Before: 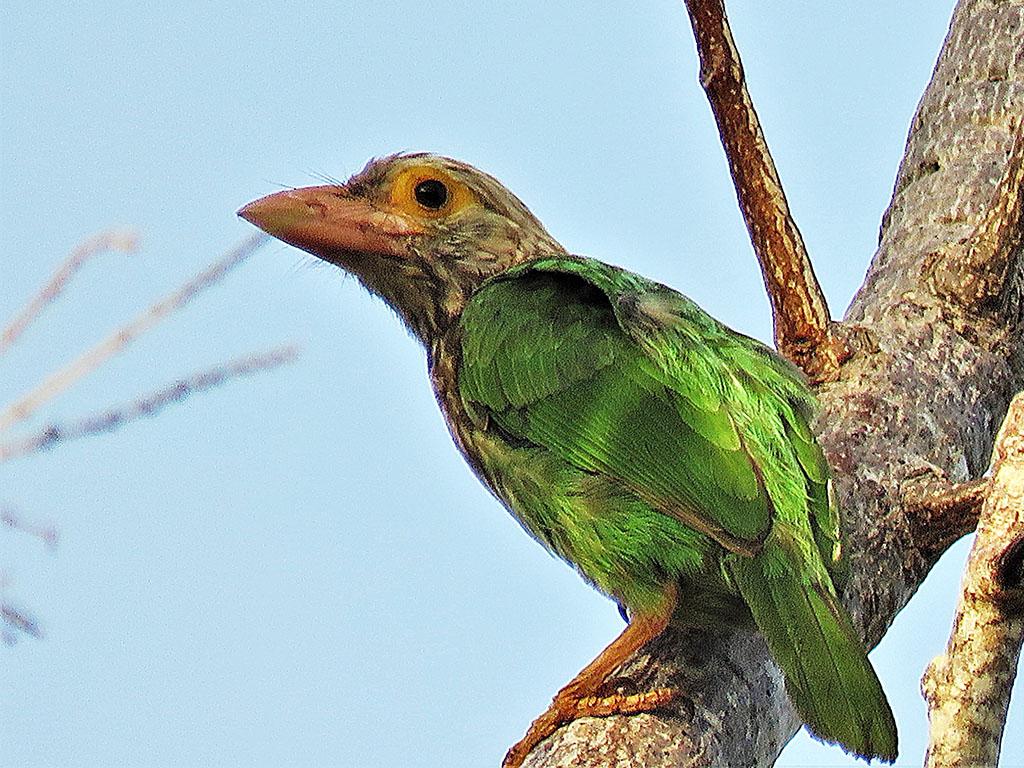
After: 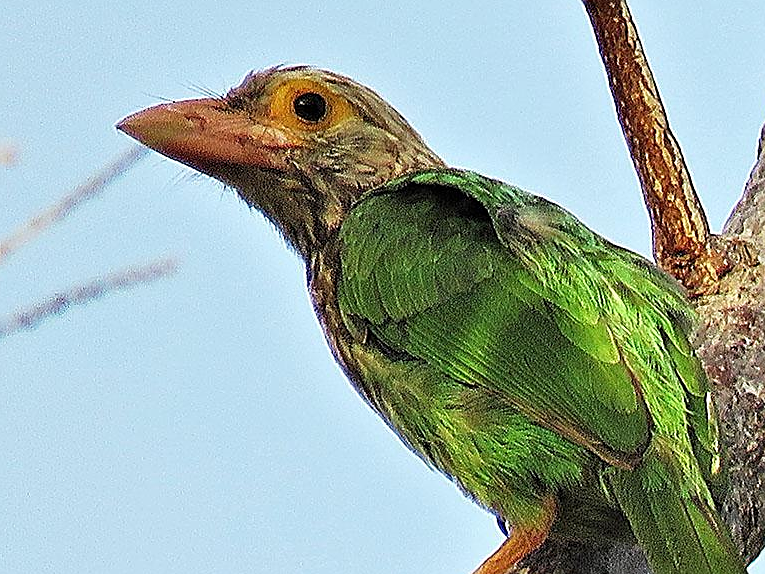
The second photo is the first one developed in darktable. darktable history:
sharpen: on, module defaults
crop and rotate: left 11.831%, top 11.346%, right 13.429%, bottom 13.899%
